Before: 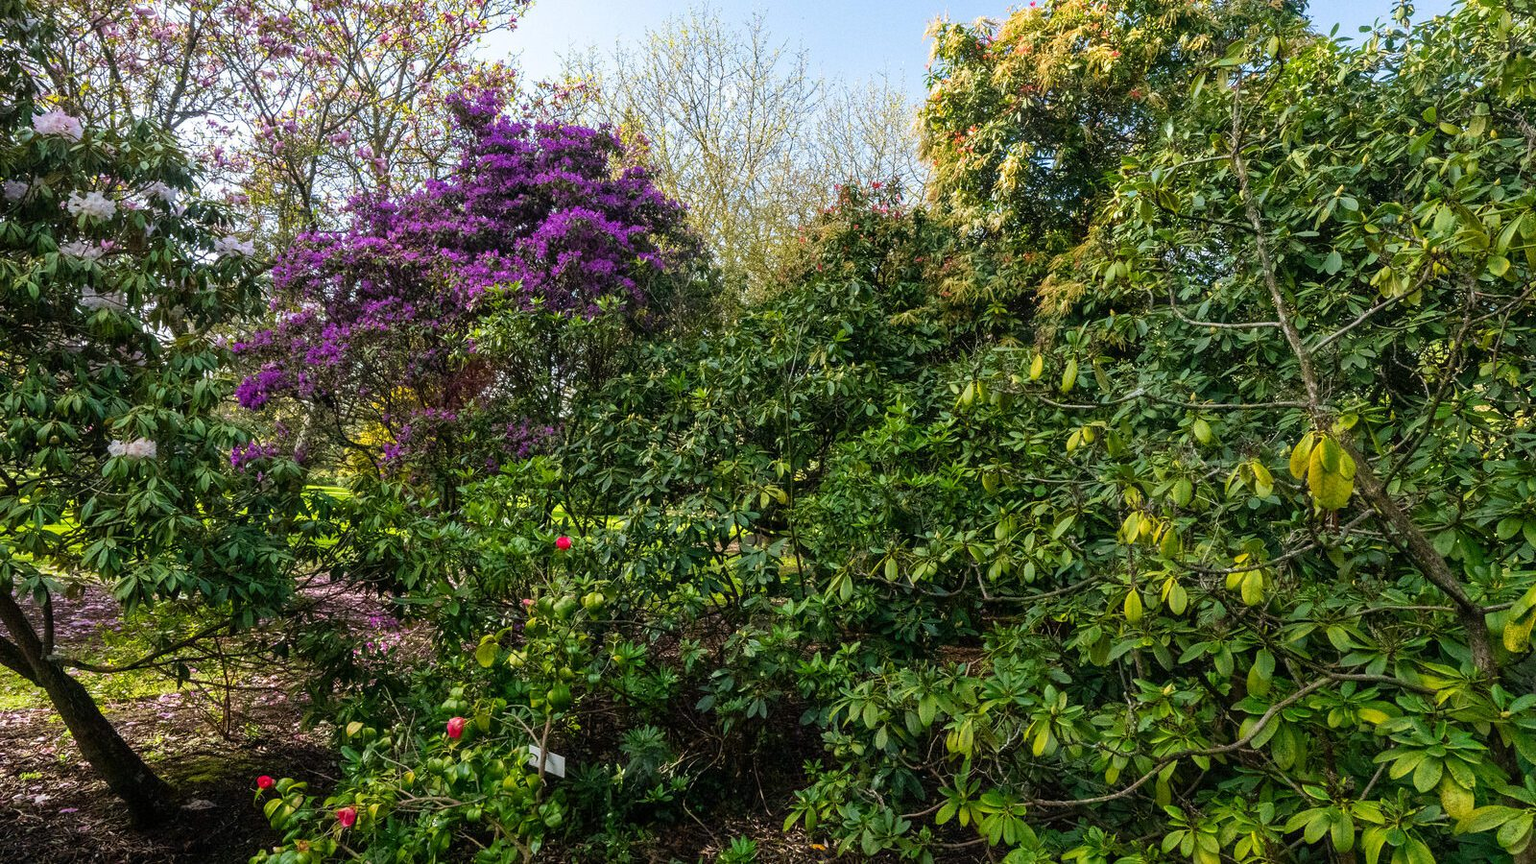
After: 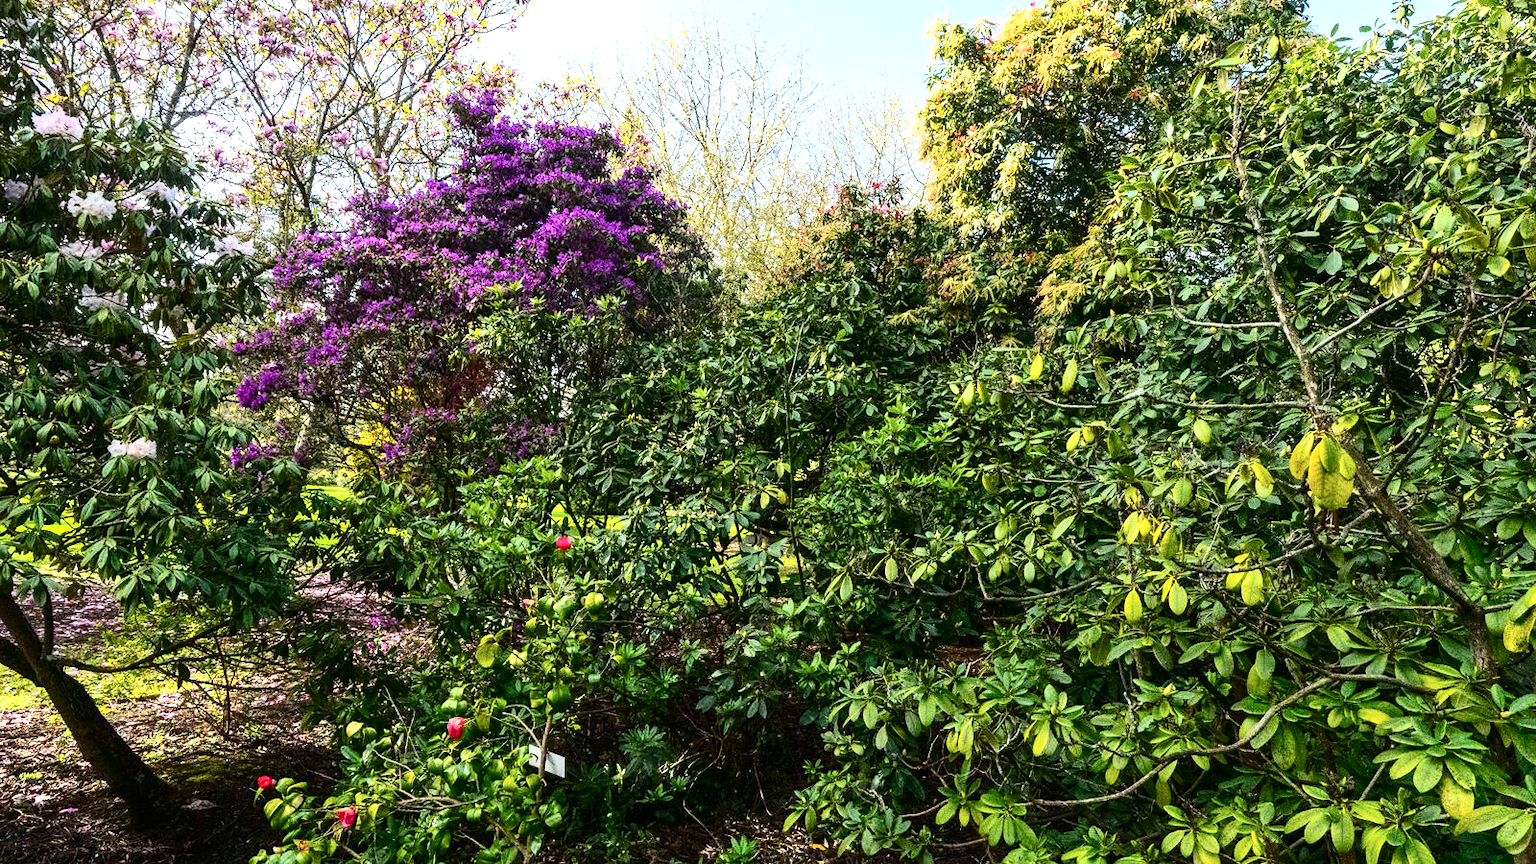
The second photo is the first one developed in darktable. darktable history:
contrast brightness saturation: contrast 0.28
exposure: black level correction 0, exposure 0.7 EV, compensate exposure bias true, compensate highlight preservation false
